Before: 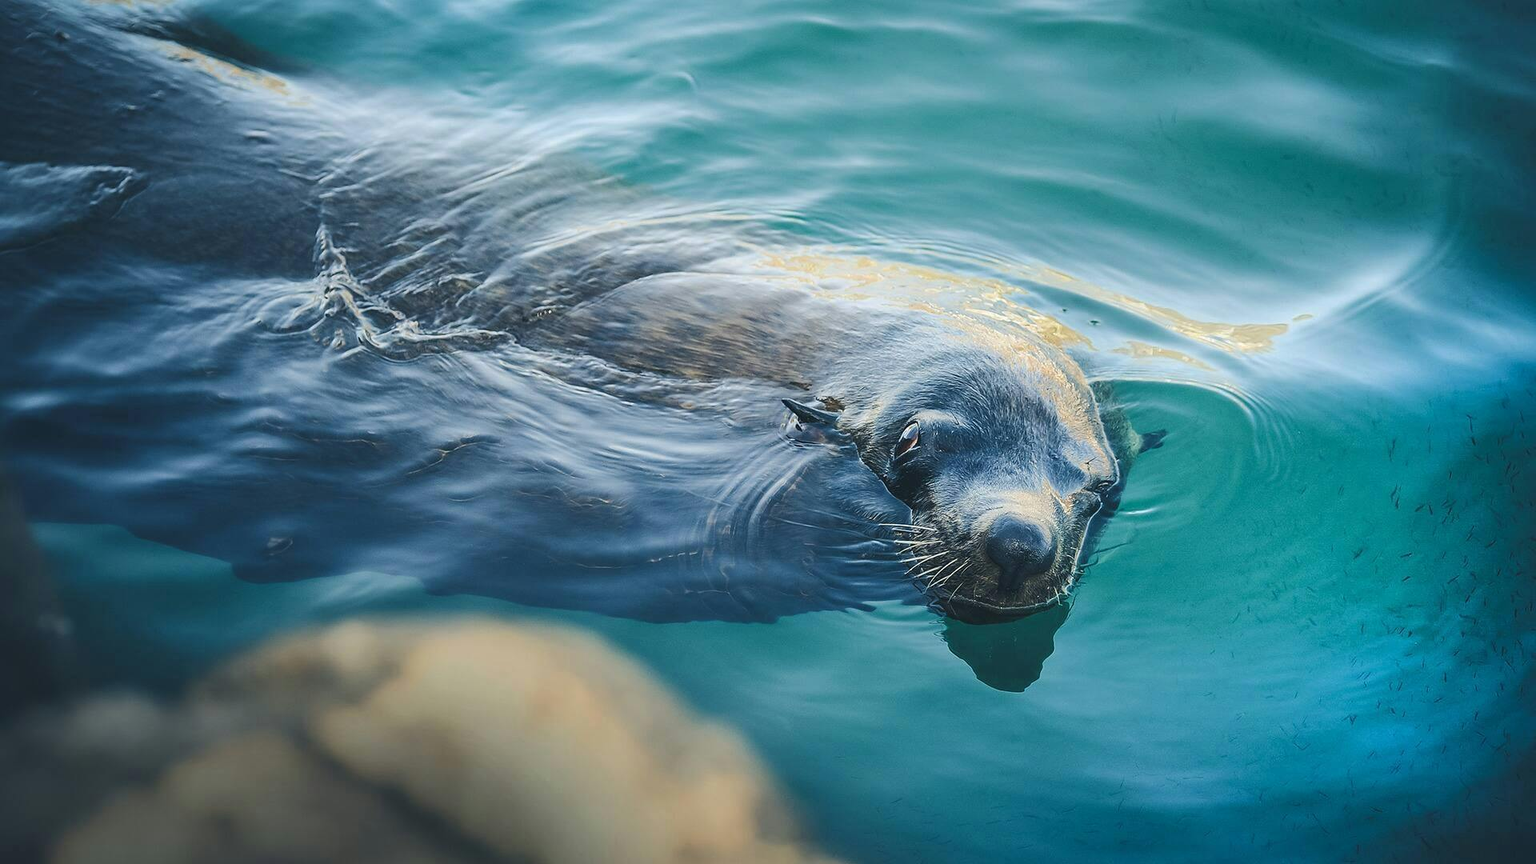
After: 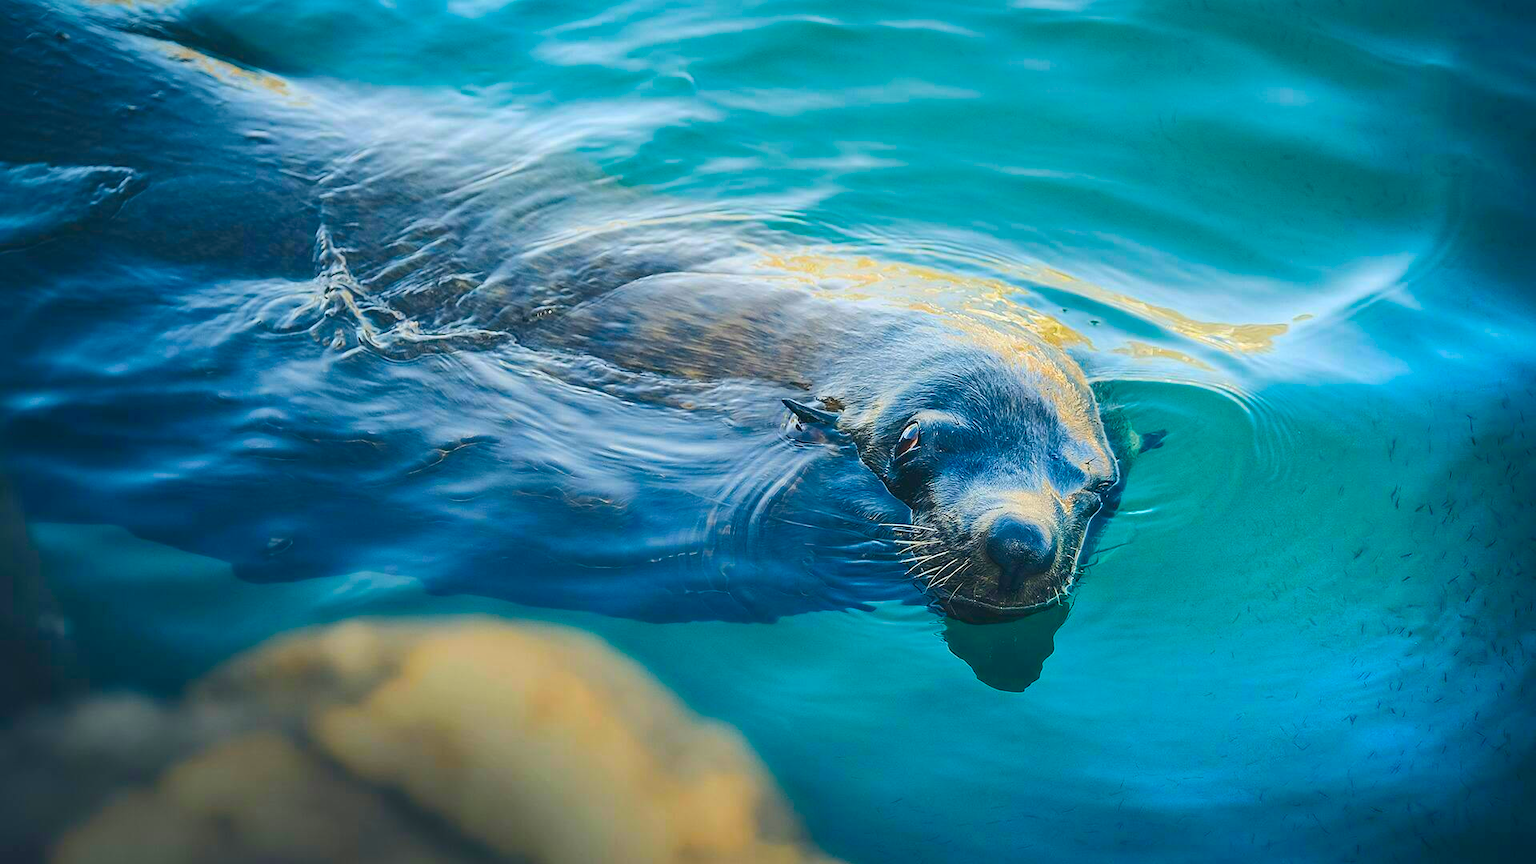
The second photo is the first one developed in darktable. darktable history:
base curve: exposure shift 0.01, preserve colors none
color balance rgb: linear chroma grading › global chroma 39.516%, perceptual saturation grading › global saturation 25.734%
